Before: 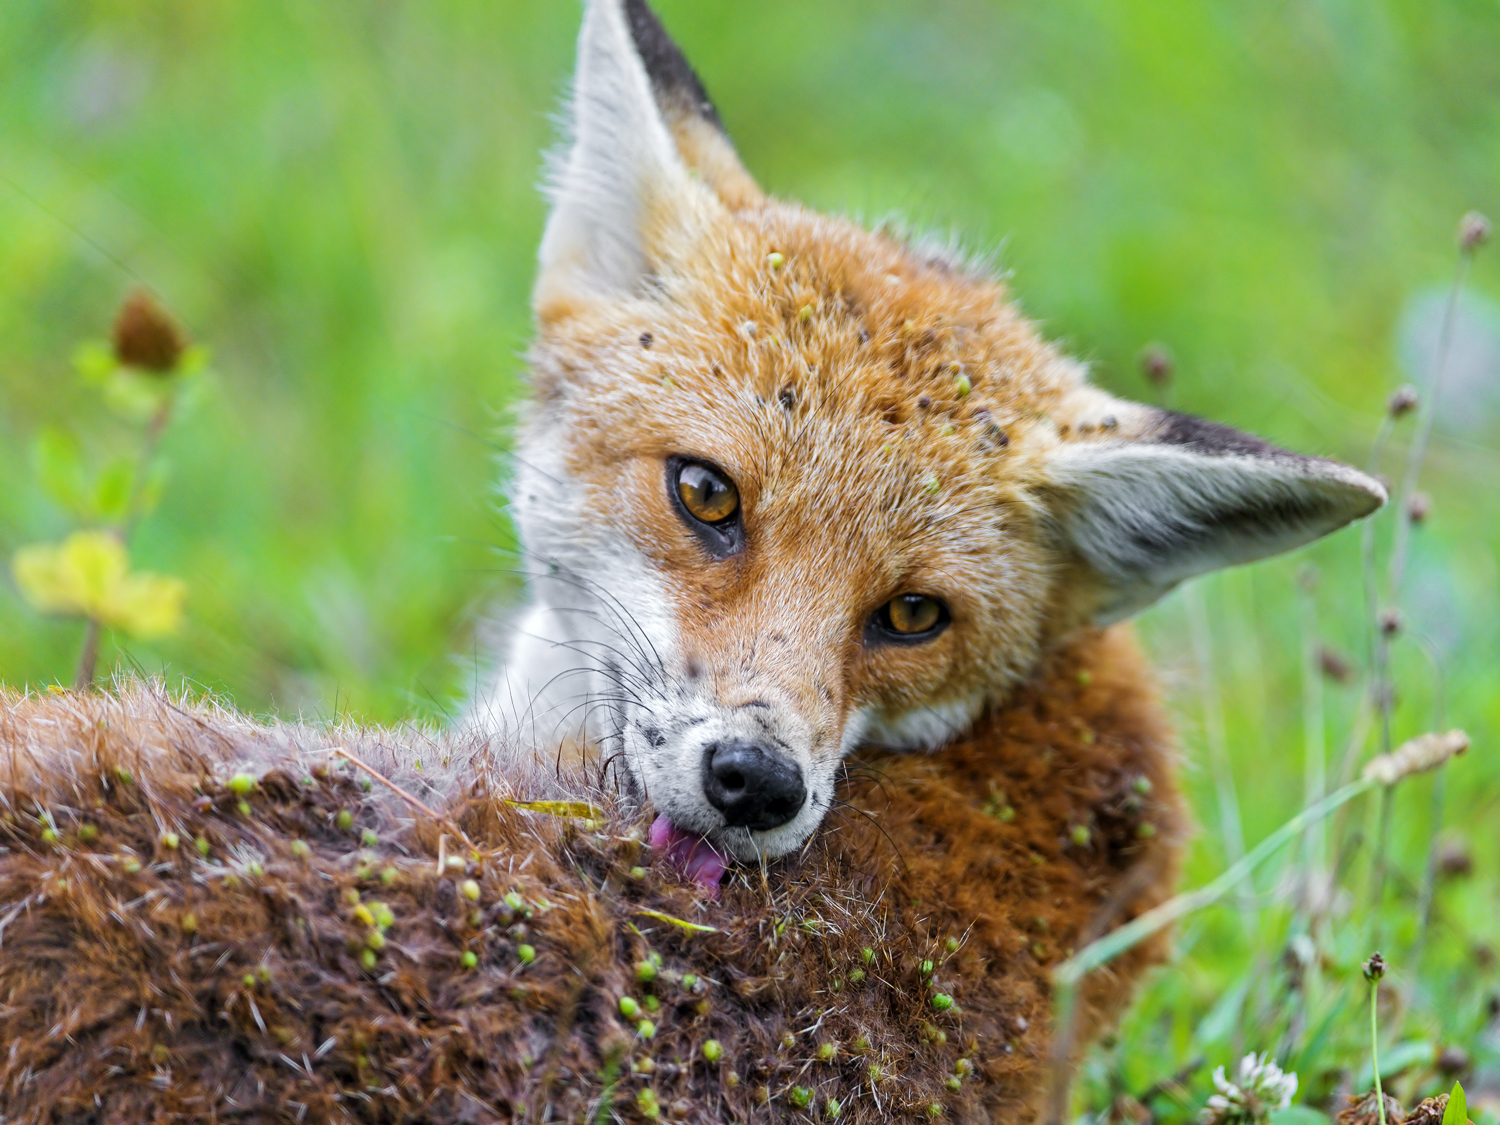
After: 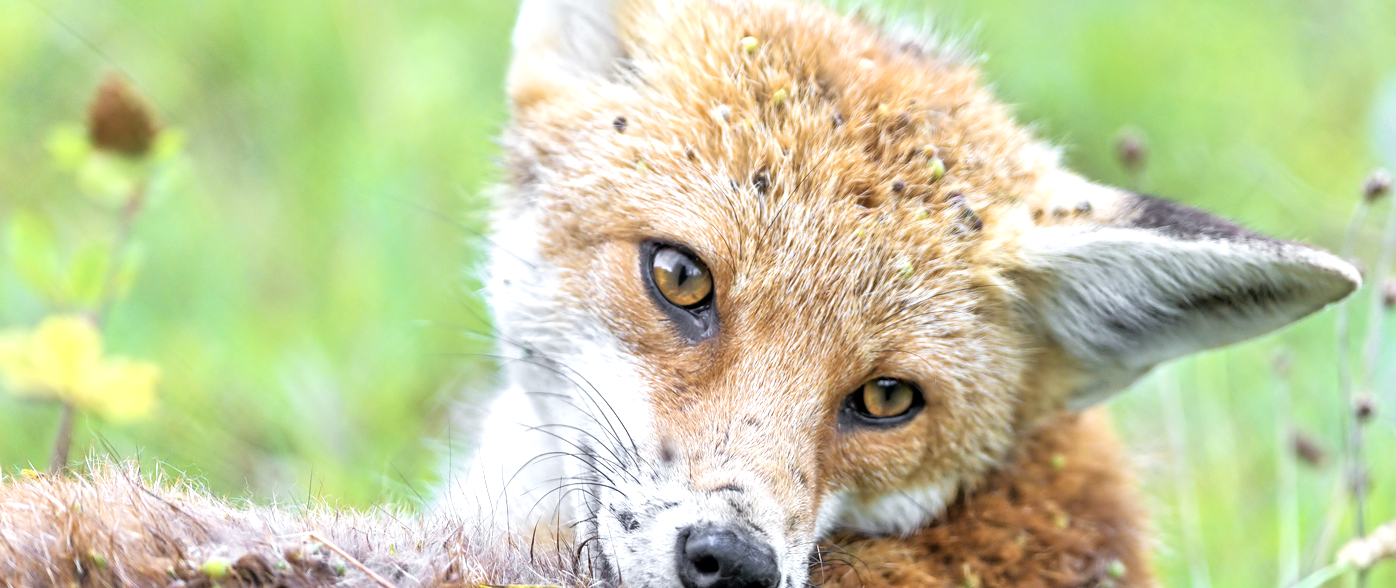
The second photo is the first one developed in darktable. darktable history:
exposure: exposure 0.6 EV, compensate highlight preservation false
tone equalizer: -7 EV 0.15 EV, -6 EV 0.6 EV, -5 EV 1.15 EV, -4 EV 1.33 EV, -3 EV 1.15 EV, -2 EV 0.6 EV, -1 EV 0.15 EV, mask exposure compensation -0.5 EV
contrast brightness saturation: contrast 0.1, saturation -0.3
crop: left 1.744%, top 19.225%, right 5.069%, bottom 28.357%
